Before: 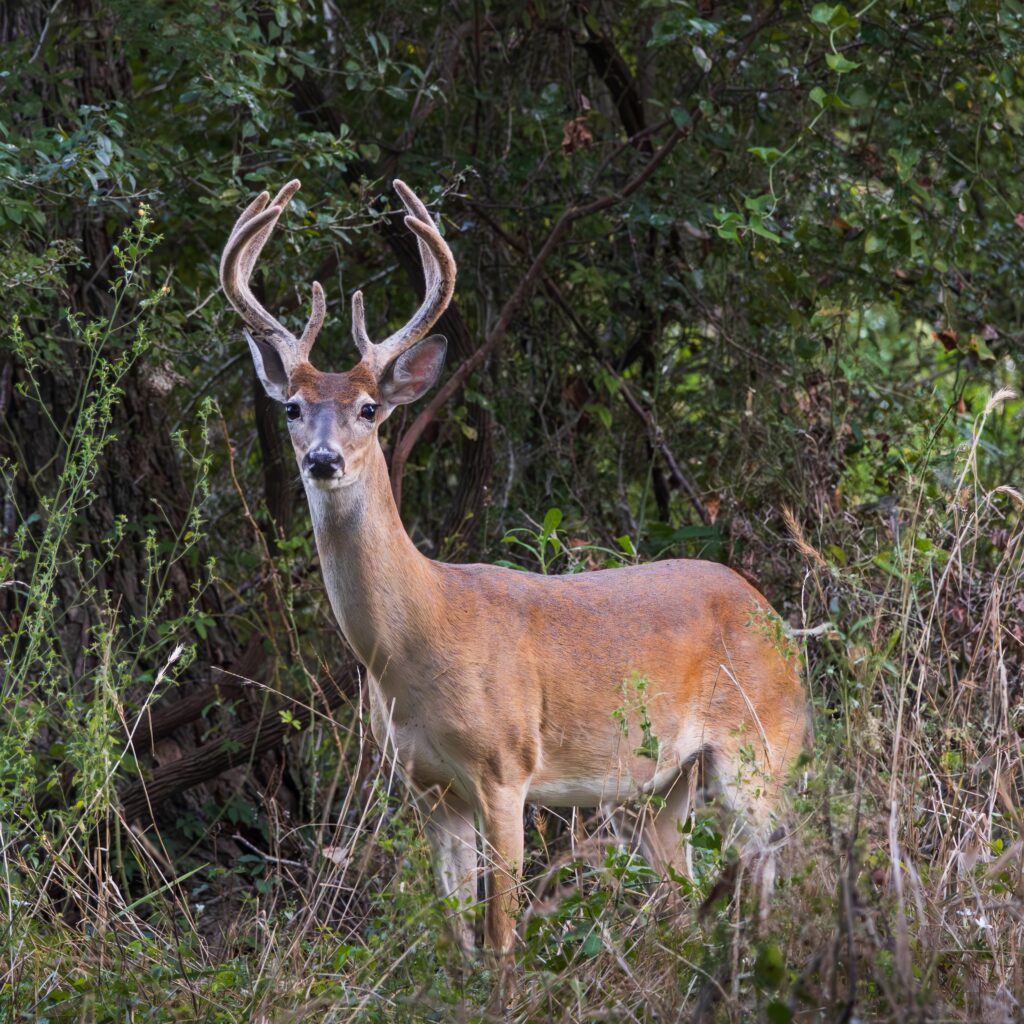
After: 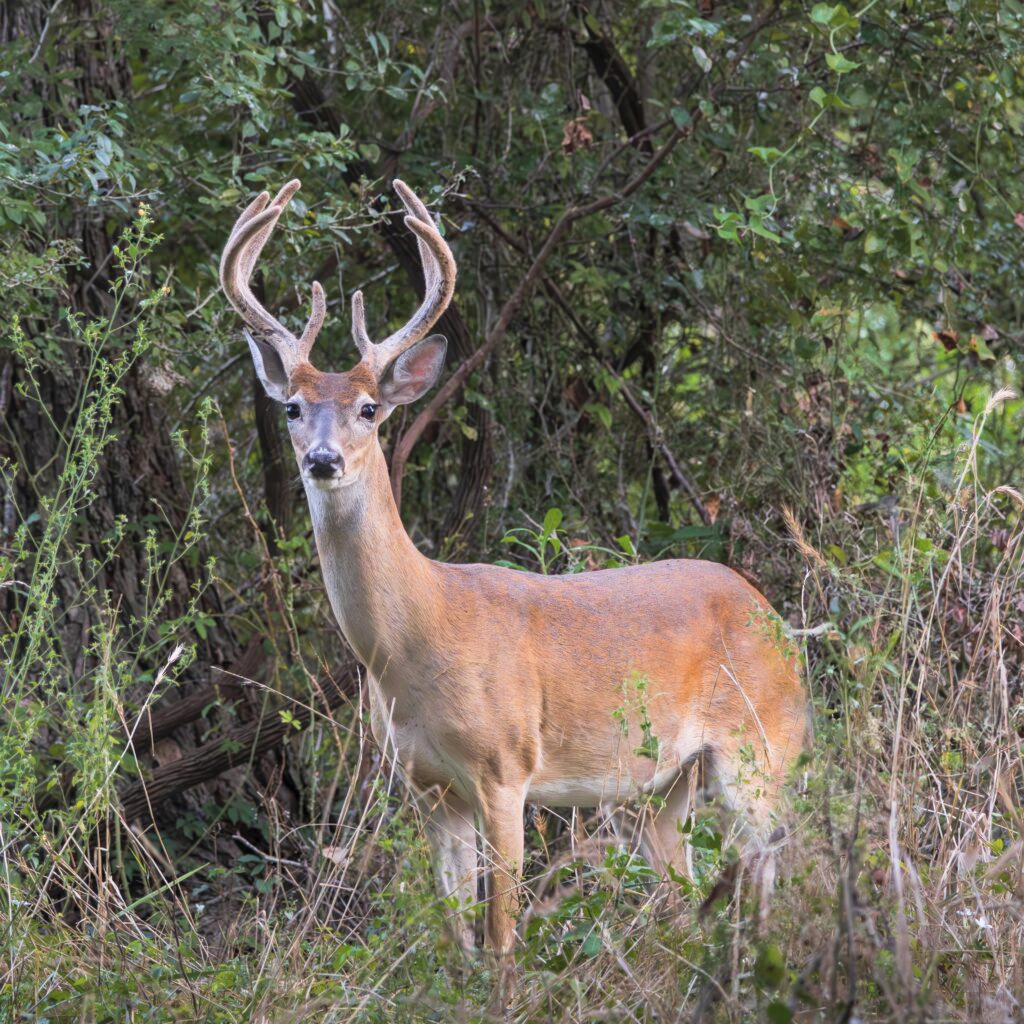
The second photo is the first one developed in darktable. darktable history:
shadows and highlights: radius 264.75, soften with gaussian
contrast brightness saturation: brightness 0.15
tone equalizer: on, module defaults
